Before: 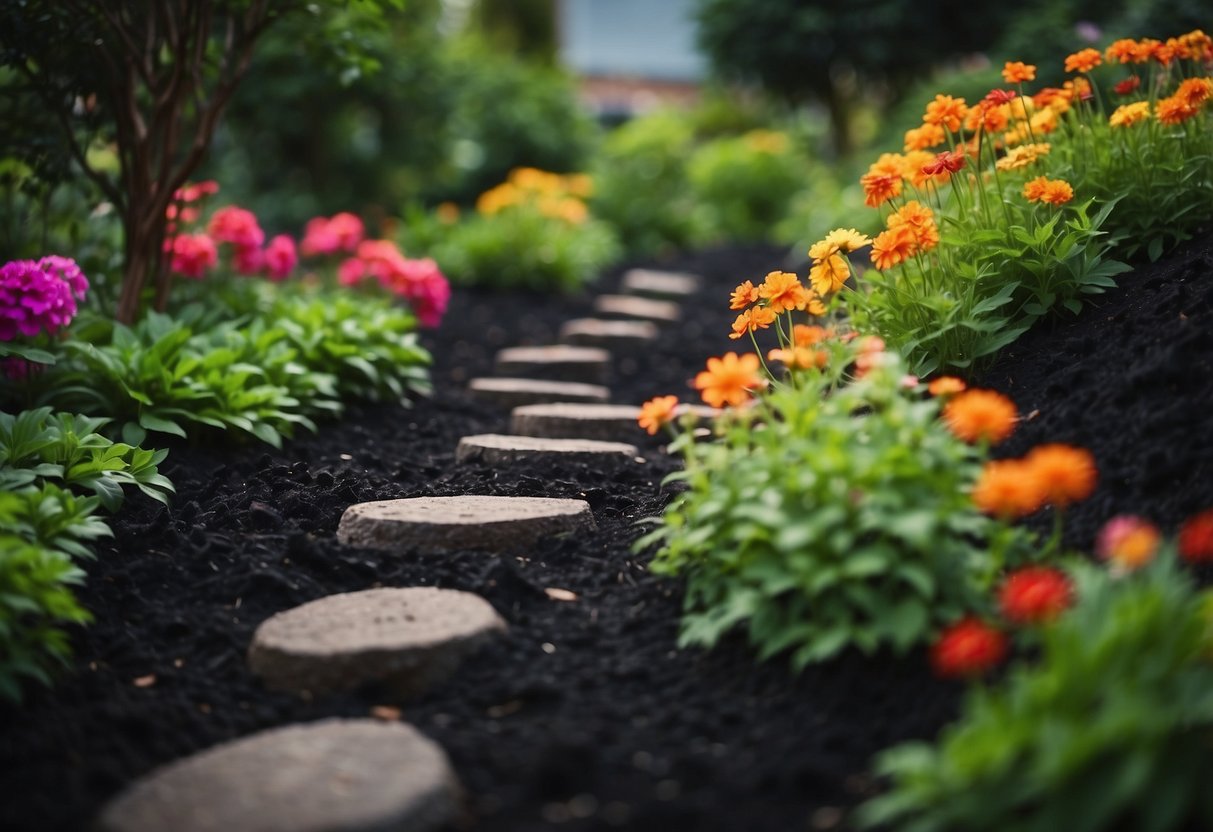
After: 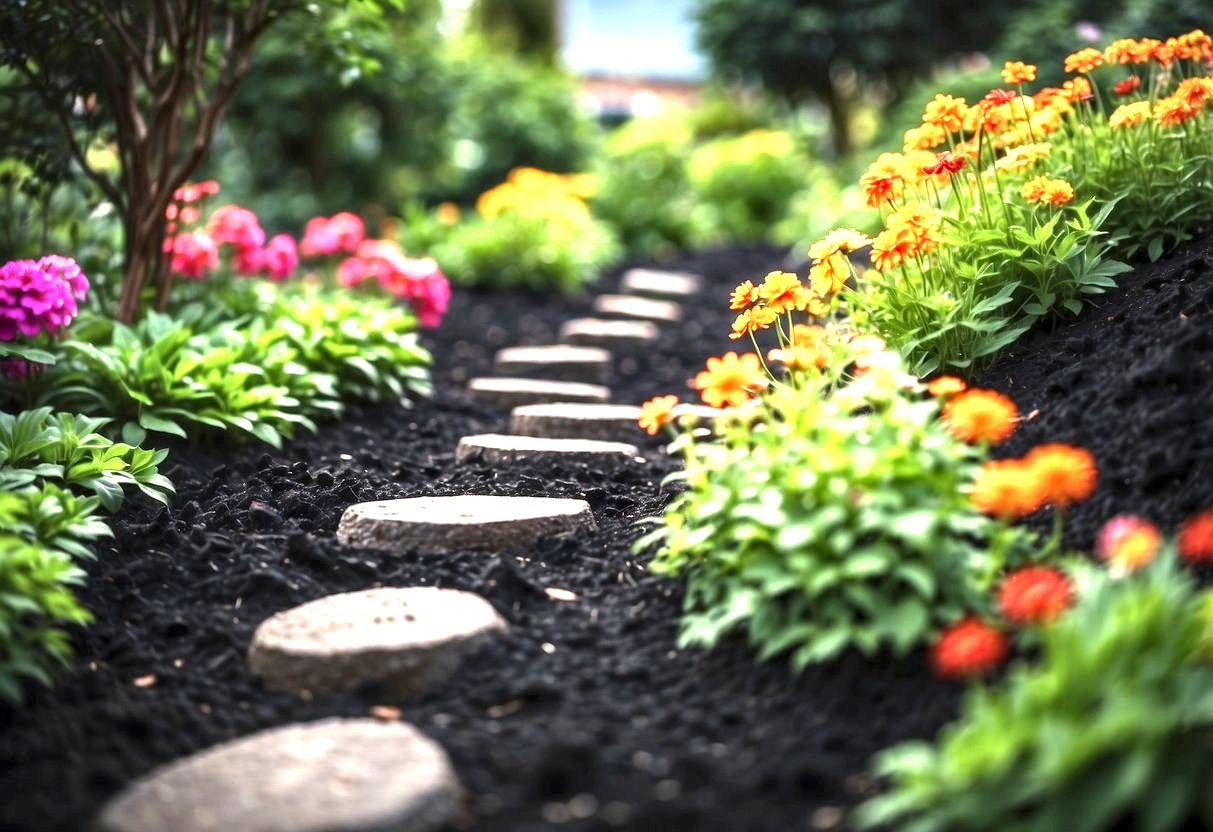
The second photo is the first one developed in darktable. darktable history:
local contrast: highlights 60%, shadows 63%, detail 160%
exposure: black level correction 0, exposure 1.487 EV, compensate exposure bias true, compensate highlight preservation false
